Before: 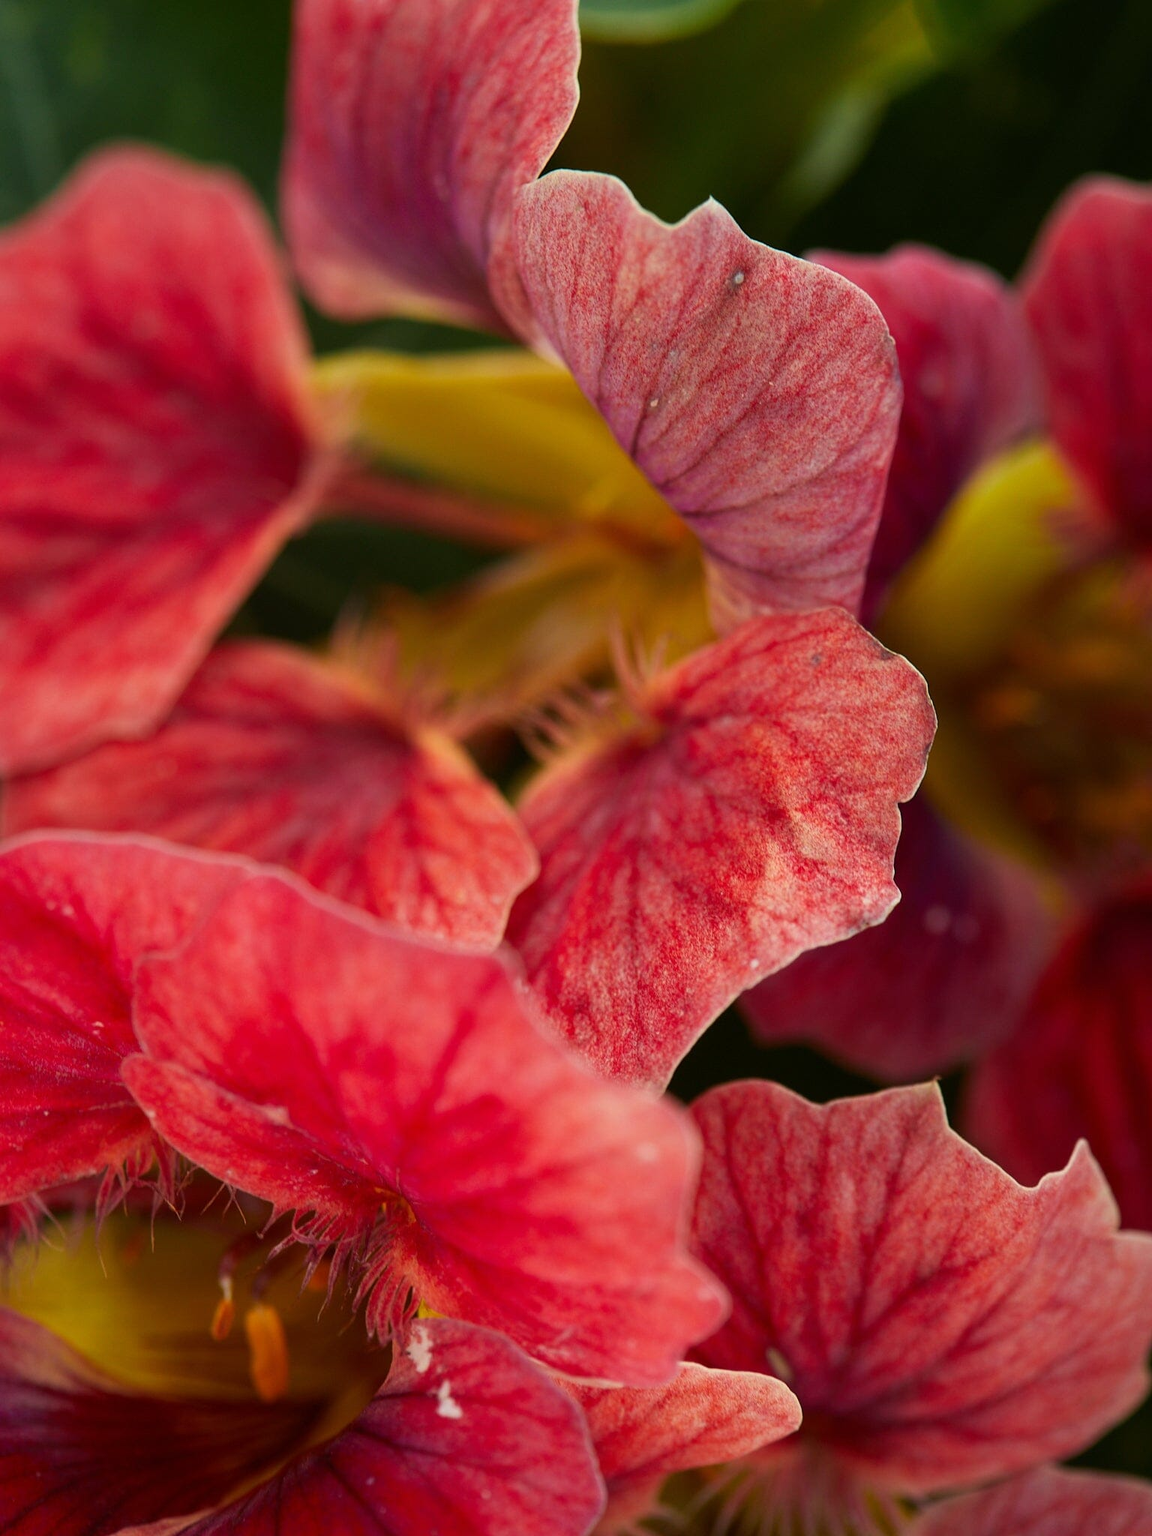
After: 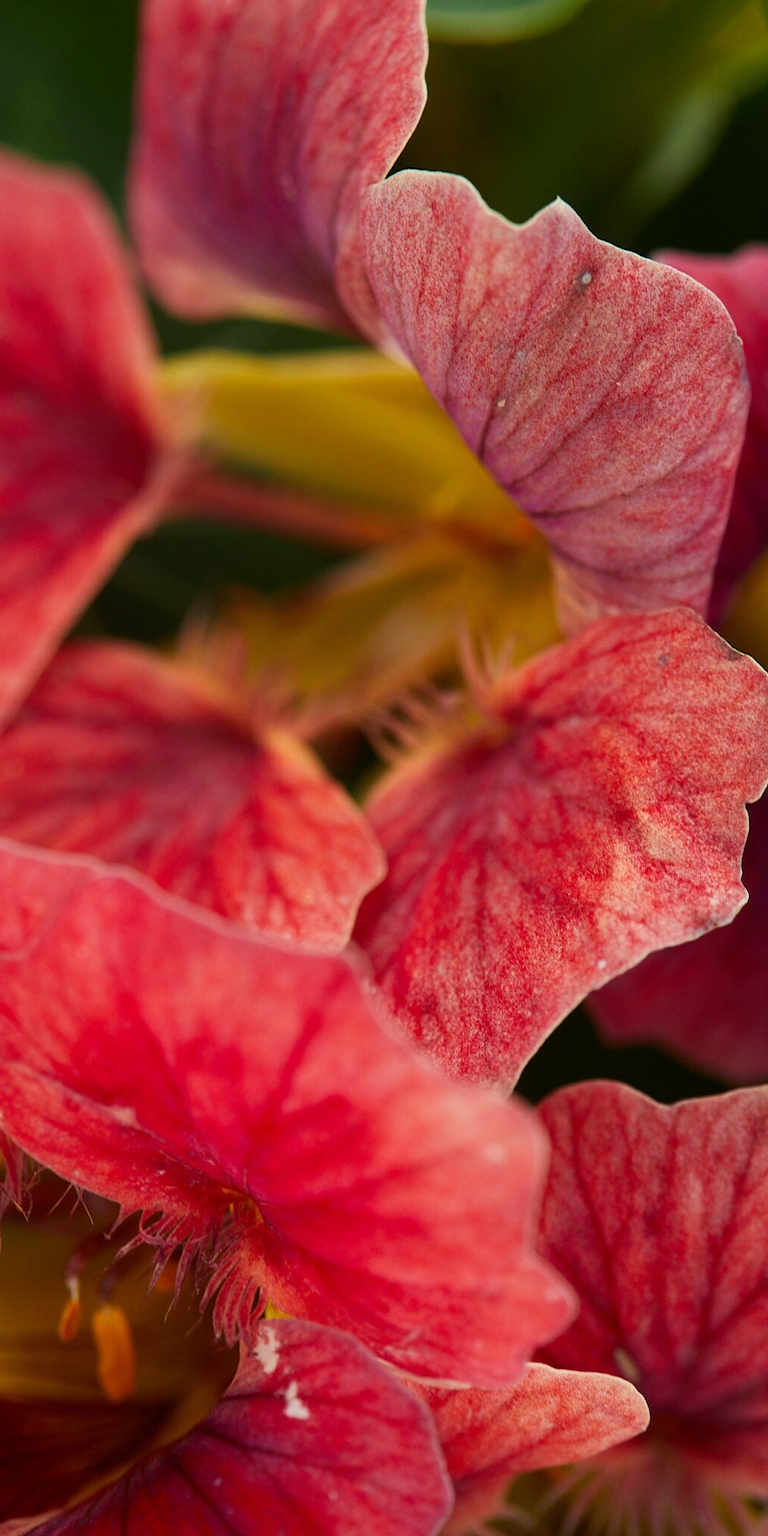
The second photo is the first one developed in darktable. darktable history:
crop and rotate: left 13.34%, right 19.99%
